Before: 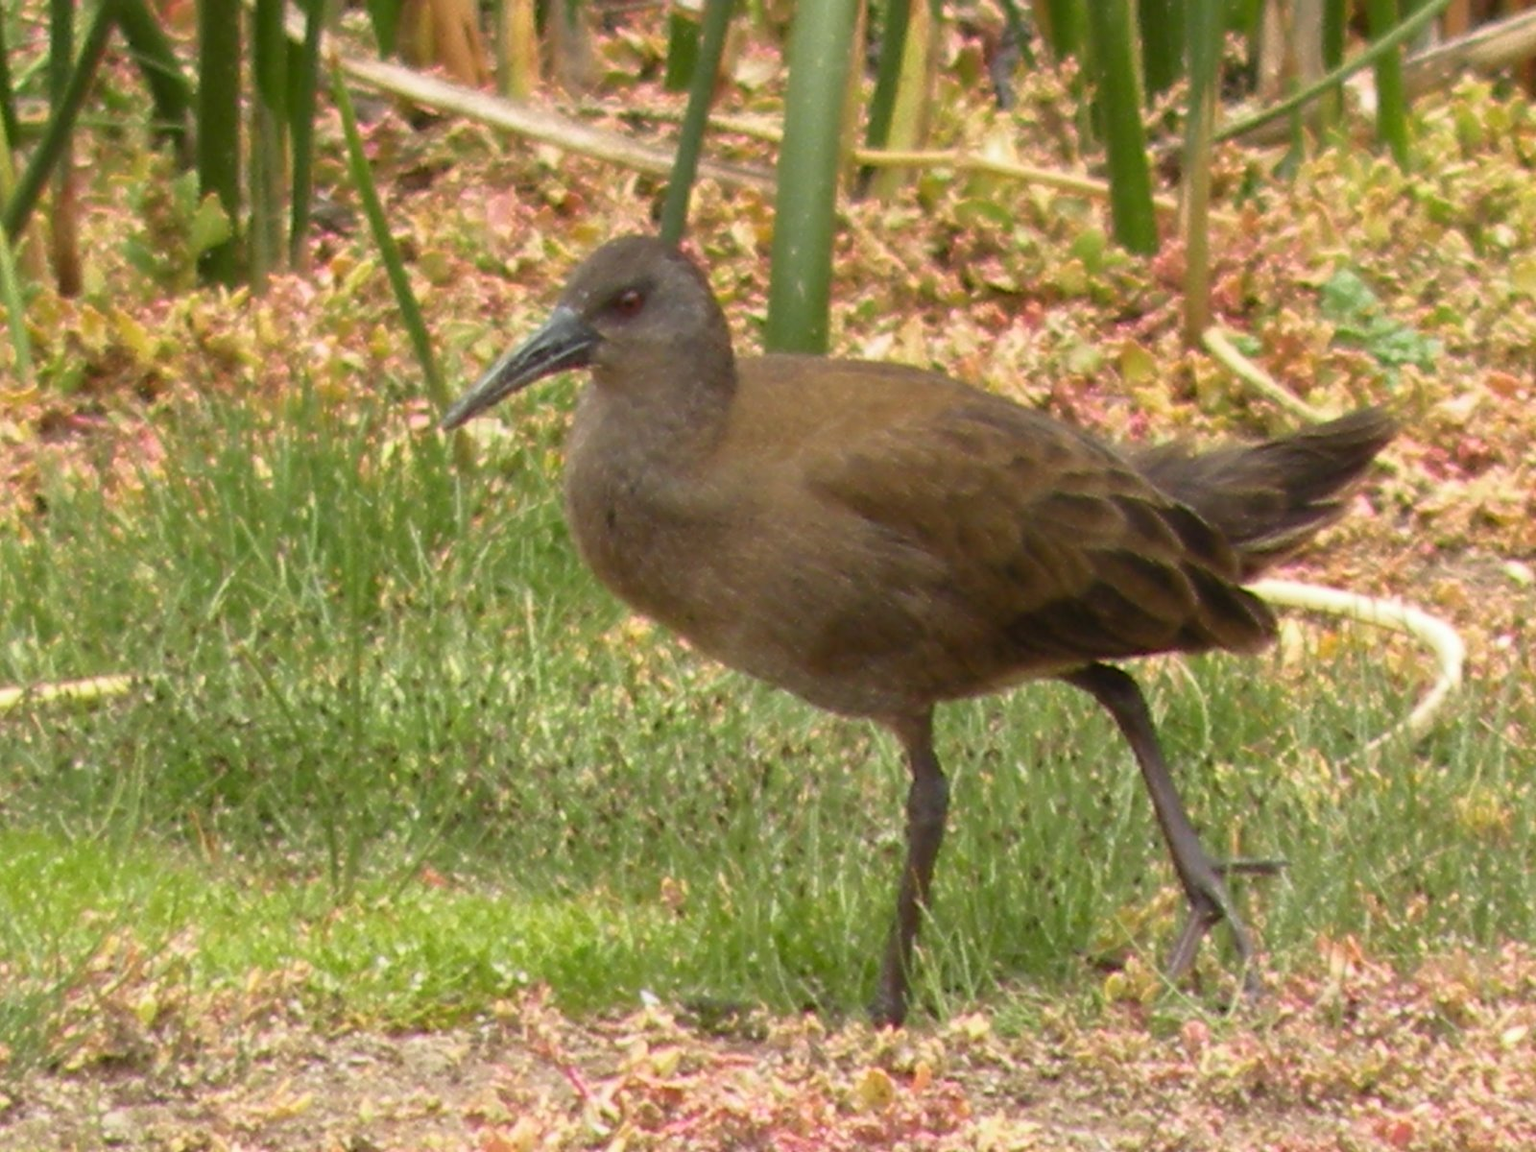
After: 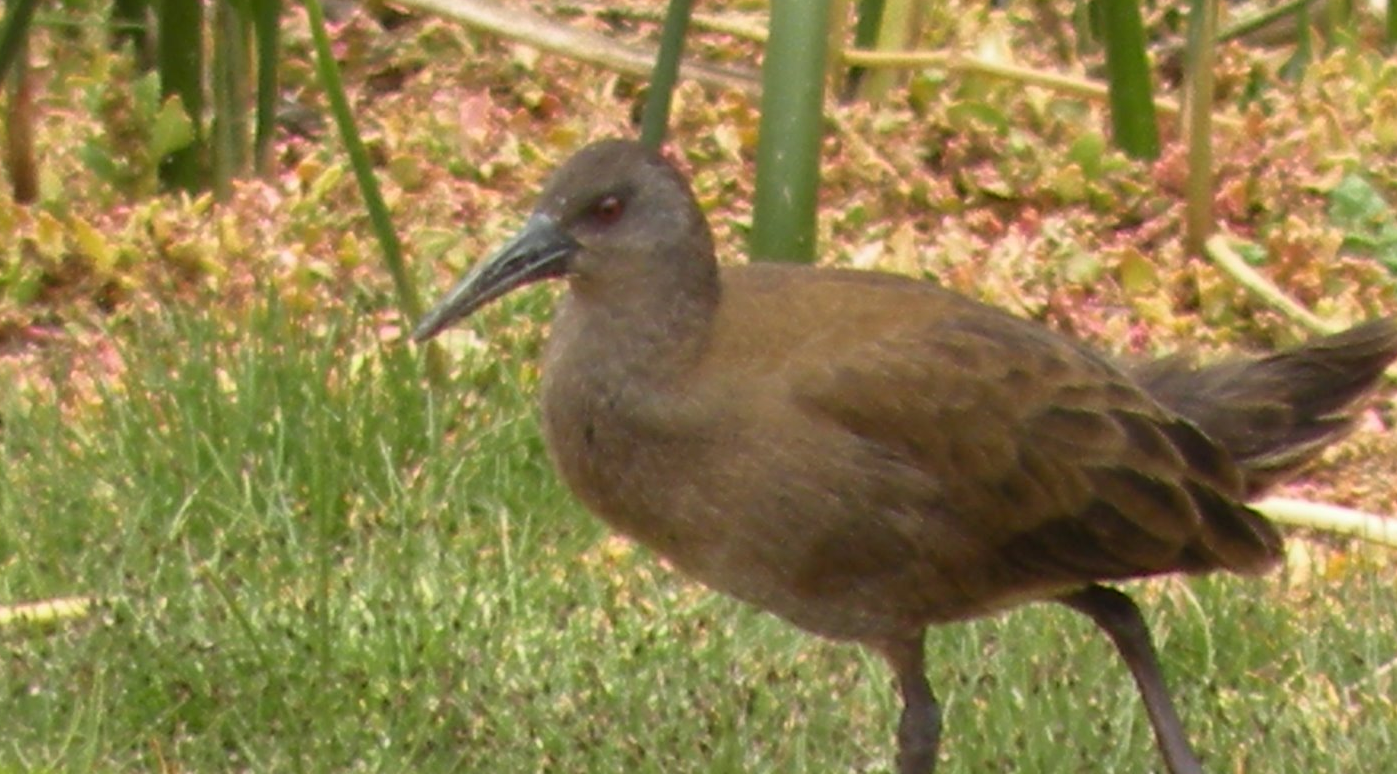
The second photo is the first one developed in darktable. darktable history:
crop: left 2.965%, top 8.912%, right 9.68%, bottom 26.571%
